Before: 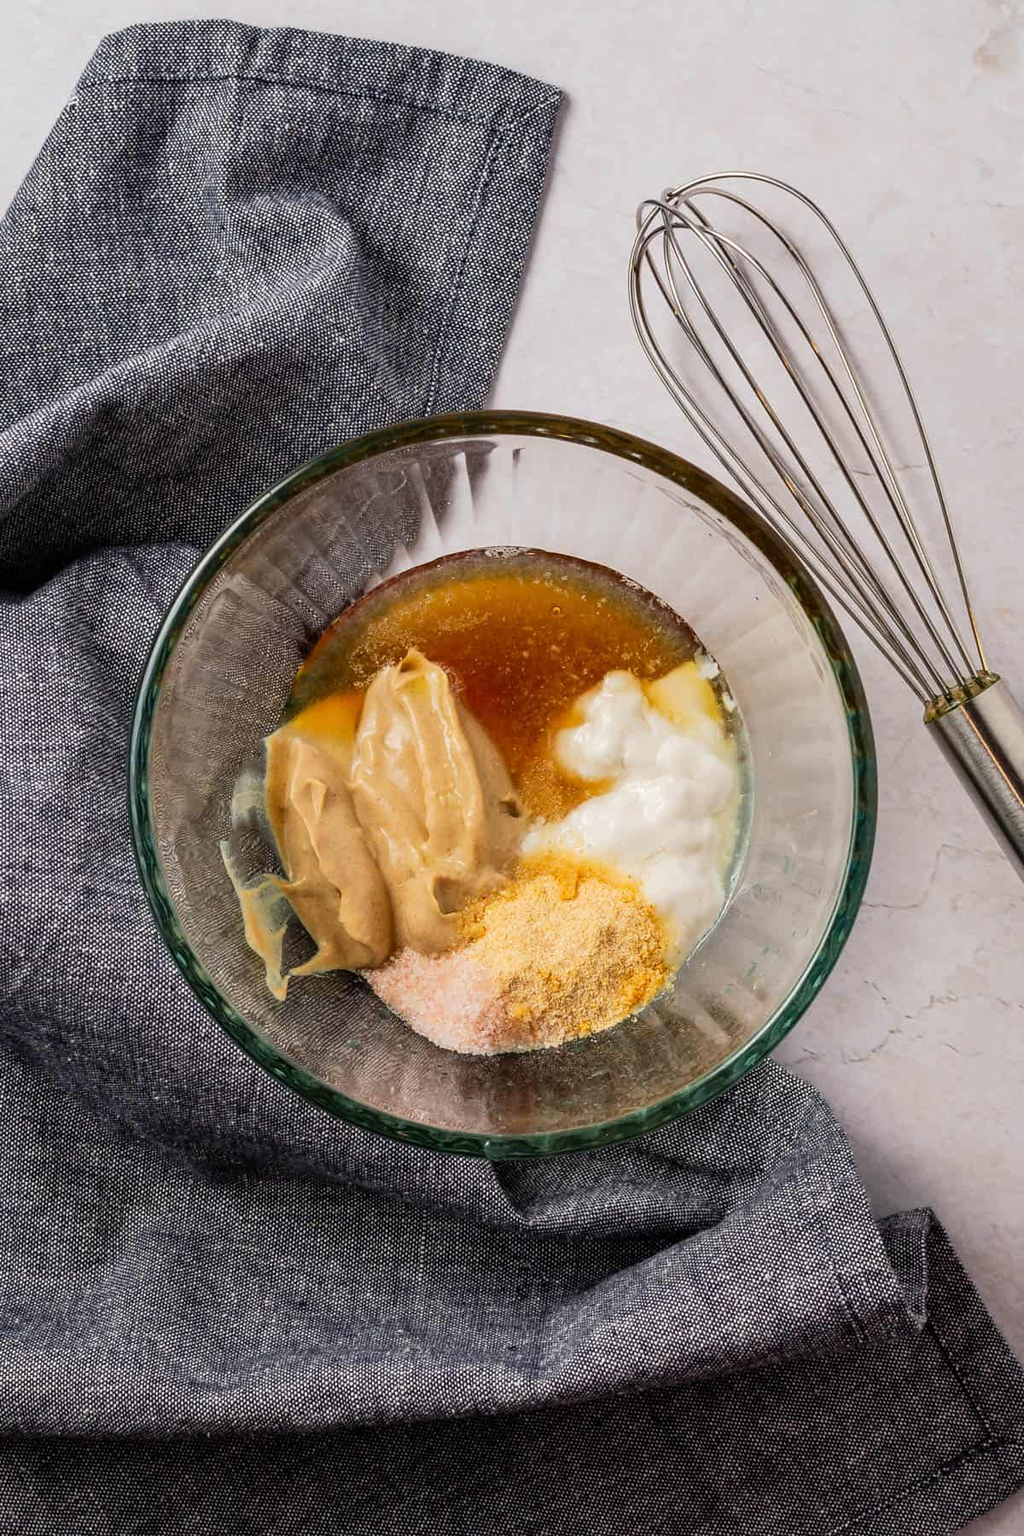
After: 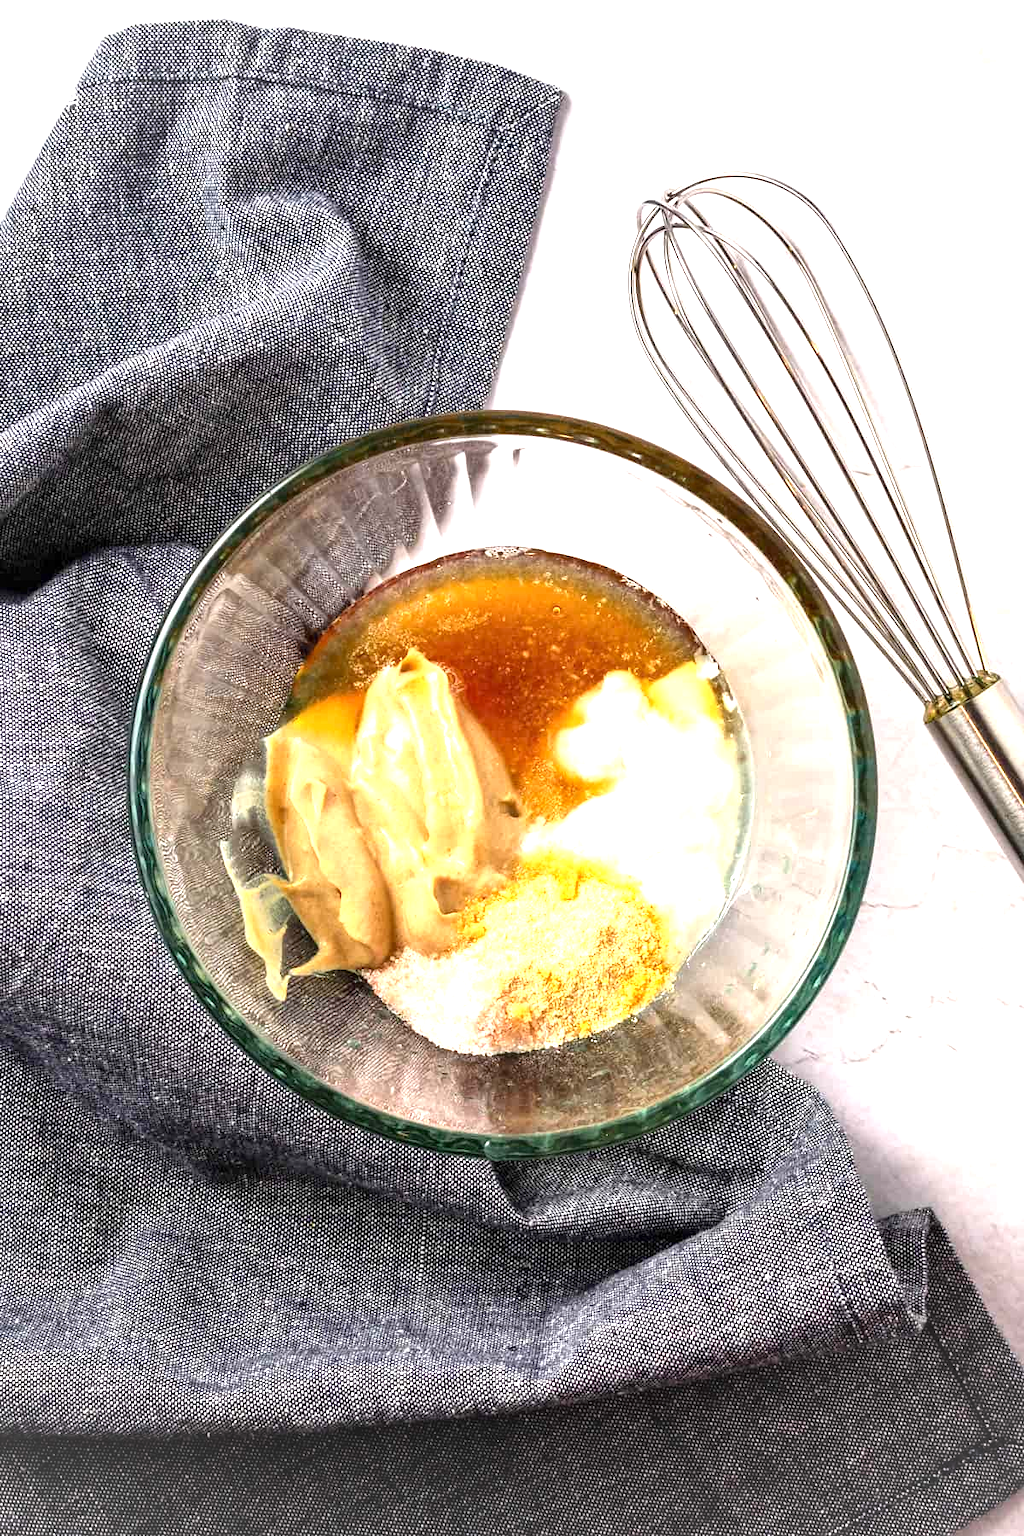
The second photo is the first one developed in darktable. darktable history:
local contrast: mode bilateral grid, contrast 20, coarseness 51, detail 120%, midtone range 0.2
exposure: black level correction 0, exposure 1.279 EV, compensate highlight preservation false
vignetting: brightness 0.064, saturation -0.001
